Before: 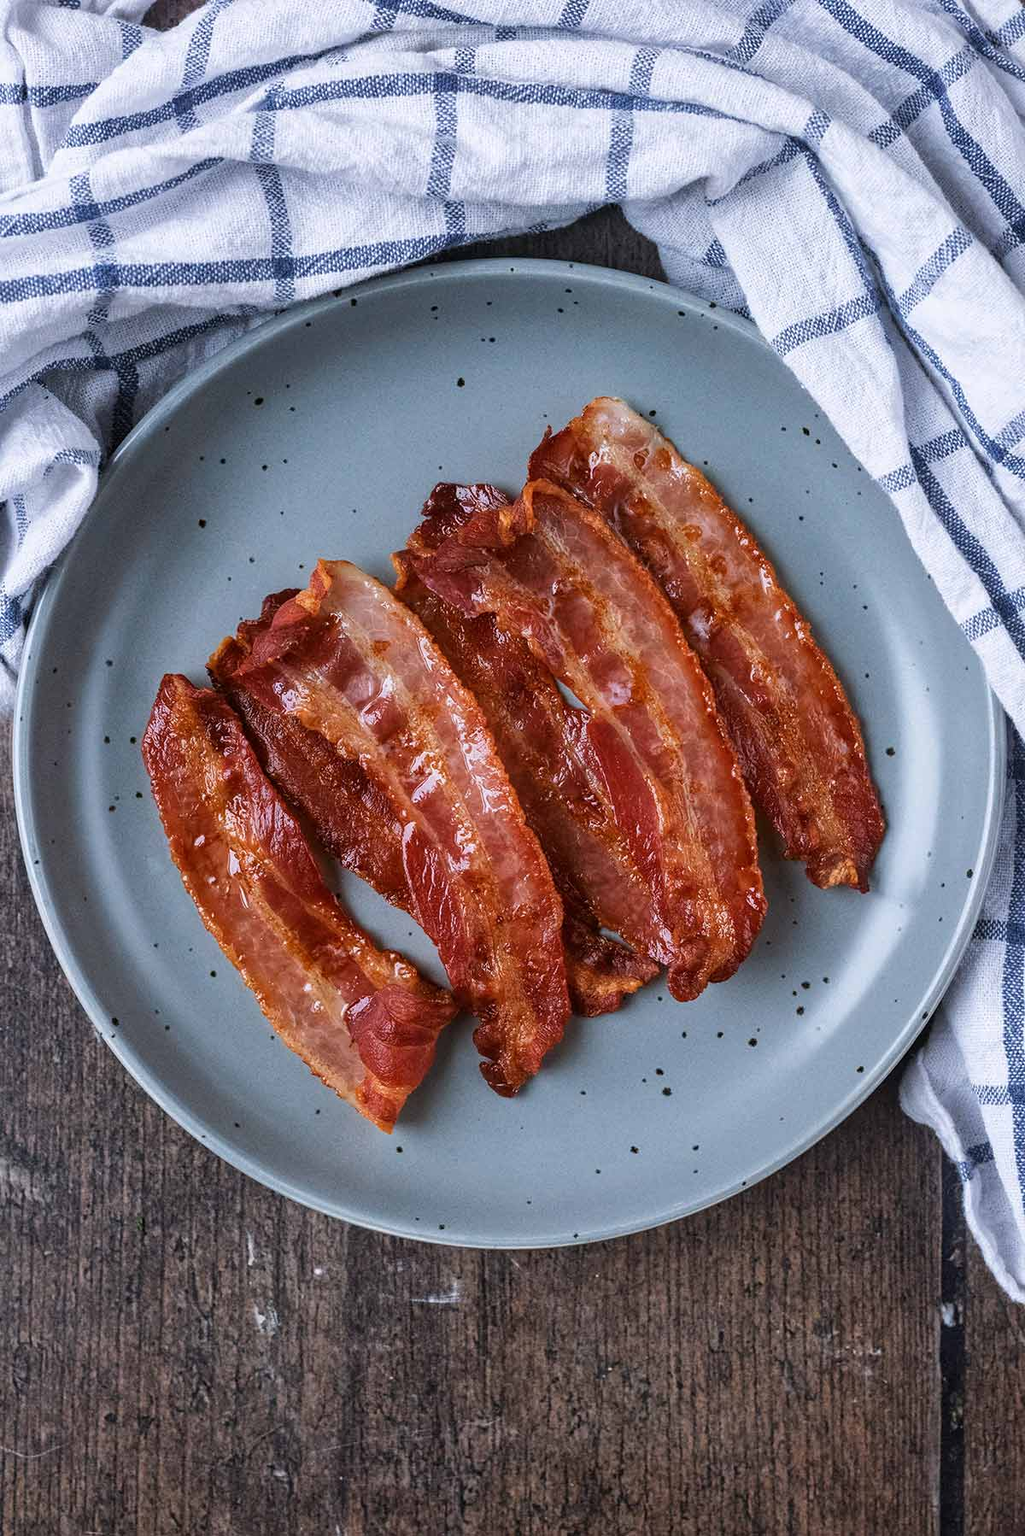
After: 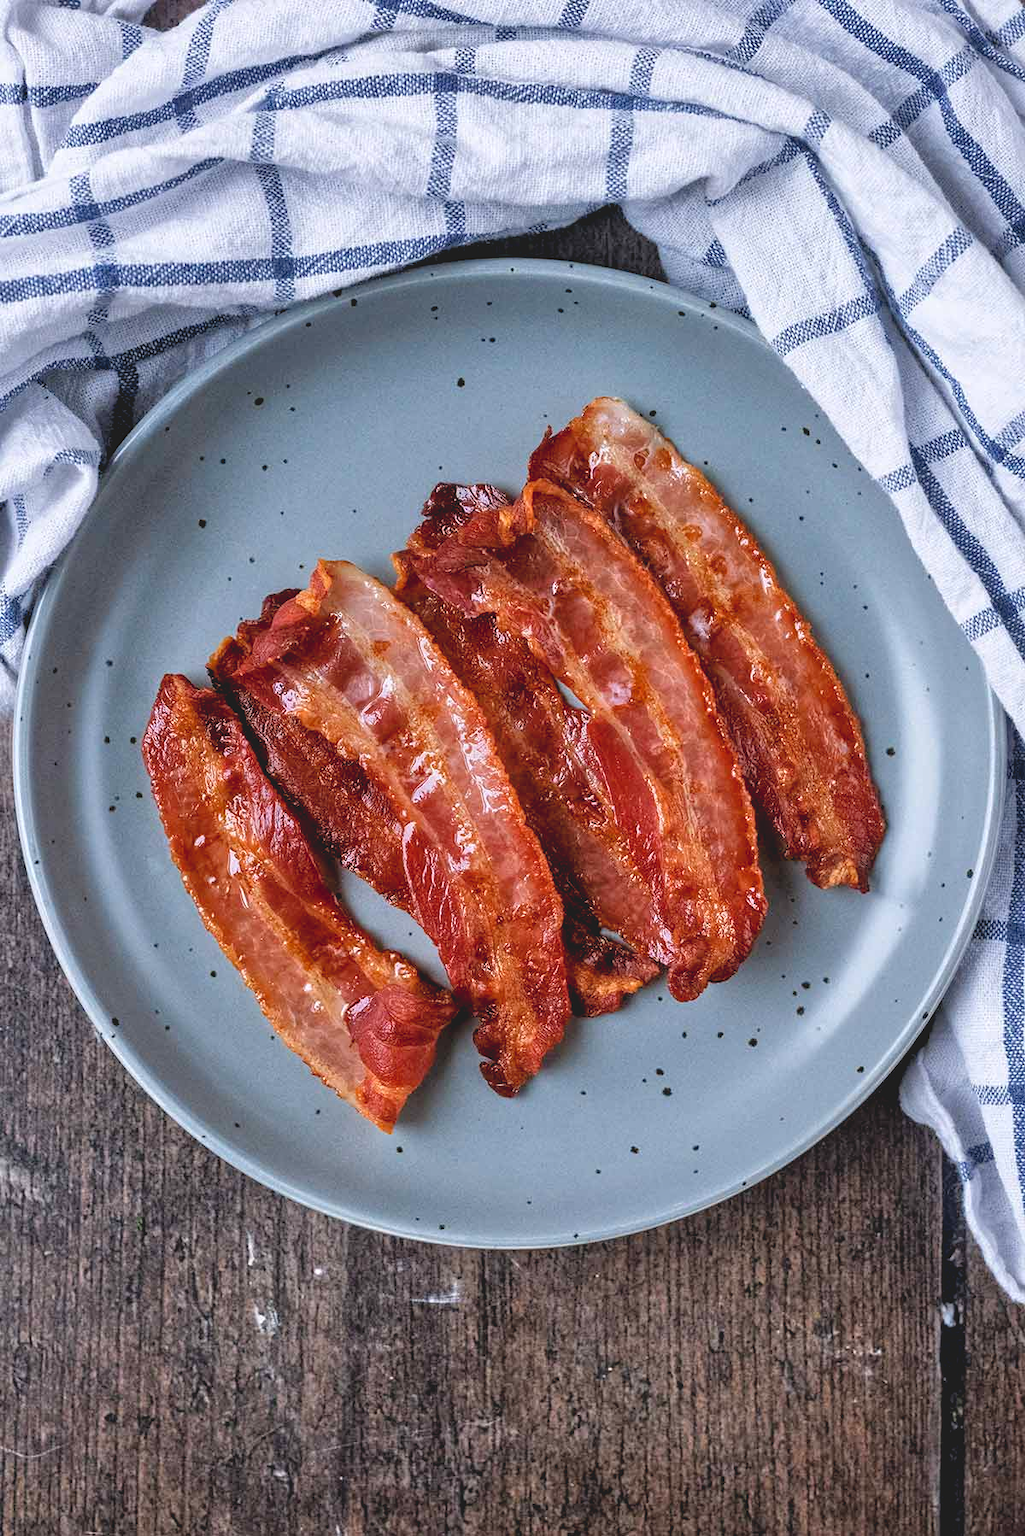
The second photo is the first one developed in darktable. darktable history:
tone curve: curves: ch0 [(0.122, 0.111) (1, 1)], preserve colors none
tone equalizer: -8 EV 0.026 EV, -7 EV -0.034 EV, -6 EV 0.042 EV, -5 EV 0.039 EV, -4 EV 0.313 EV, -3 EV 0.615 EV, -2 EV 0.59 EV, -1 EV 0.179 EV, +0 EV 0.022 EV
